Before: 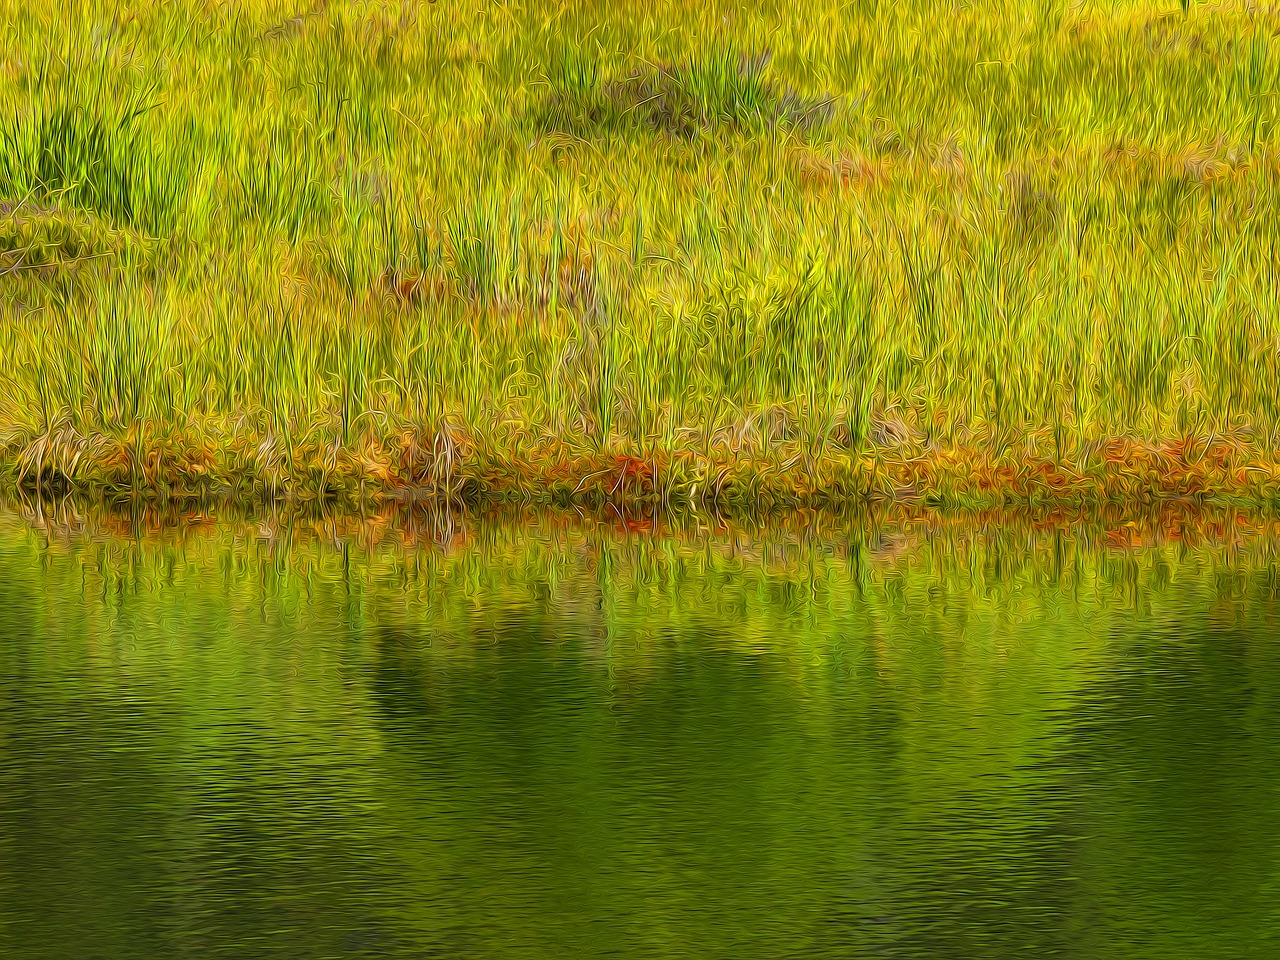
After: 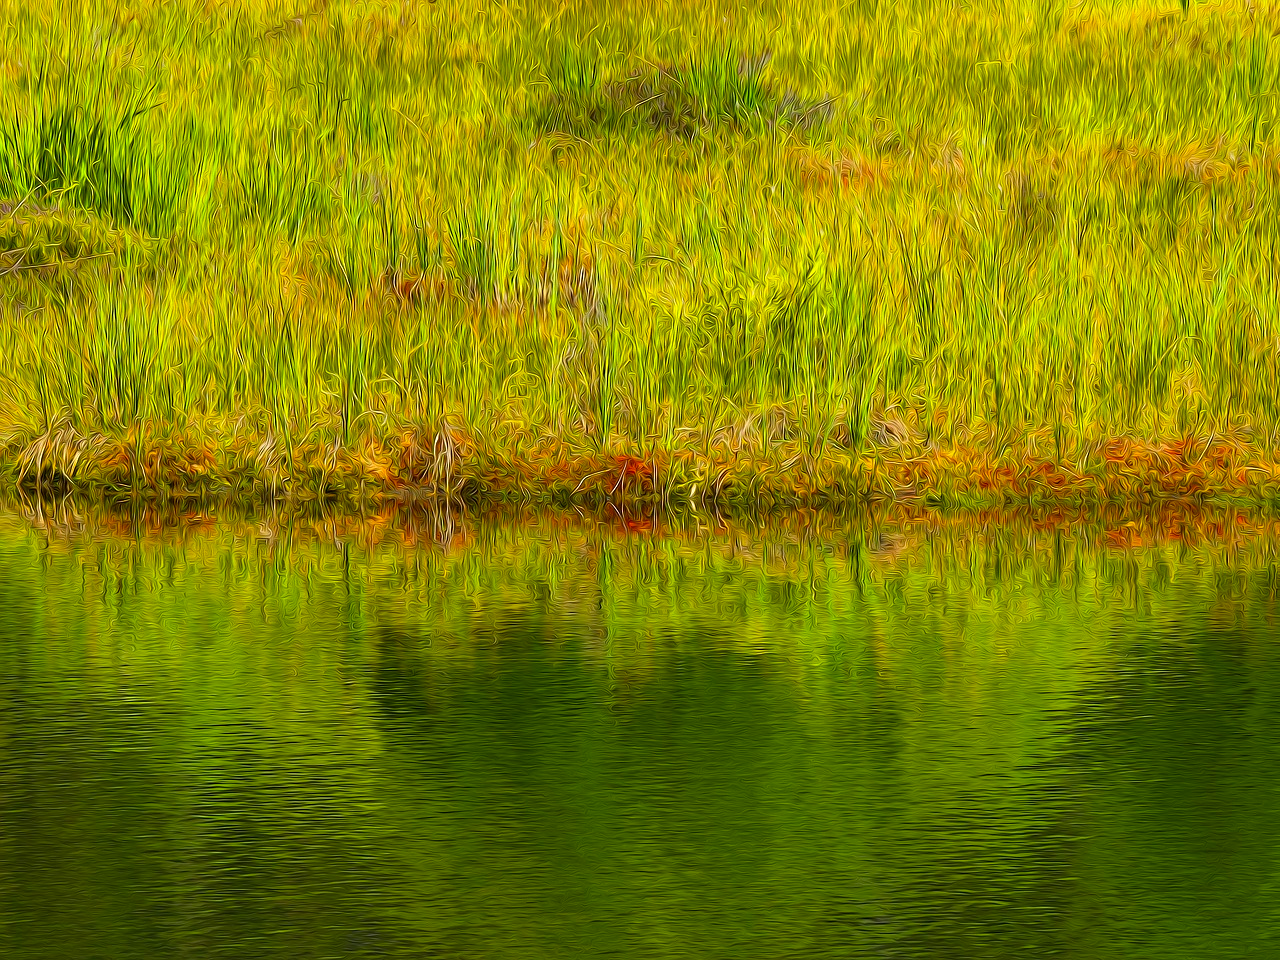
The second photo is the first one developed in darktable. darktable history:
contrast brightness saturation: contrast 0.077, saturation 0.203
sharpen: radius 5.319, amount 0.313, threshold 26.412
